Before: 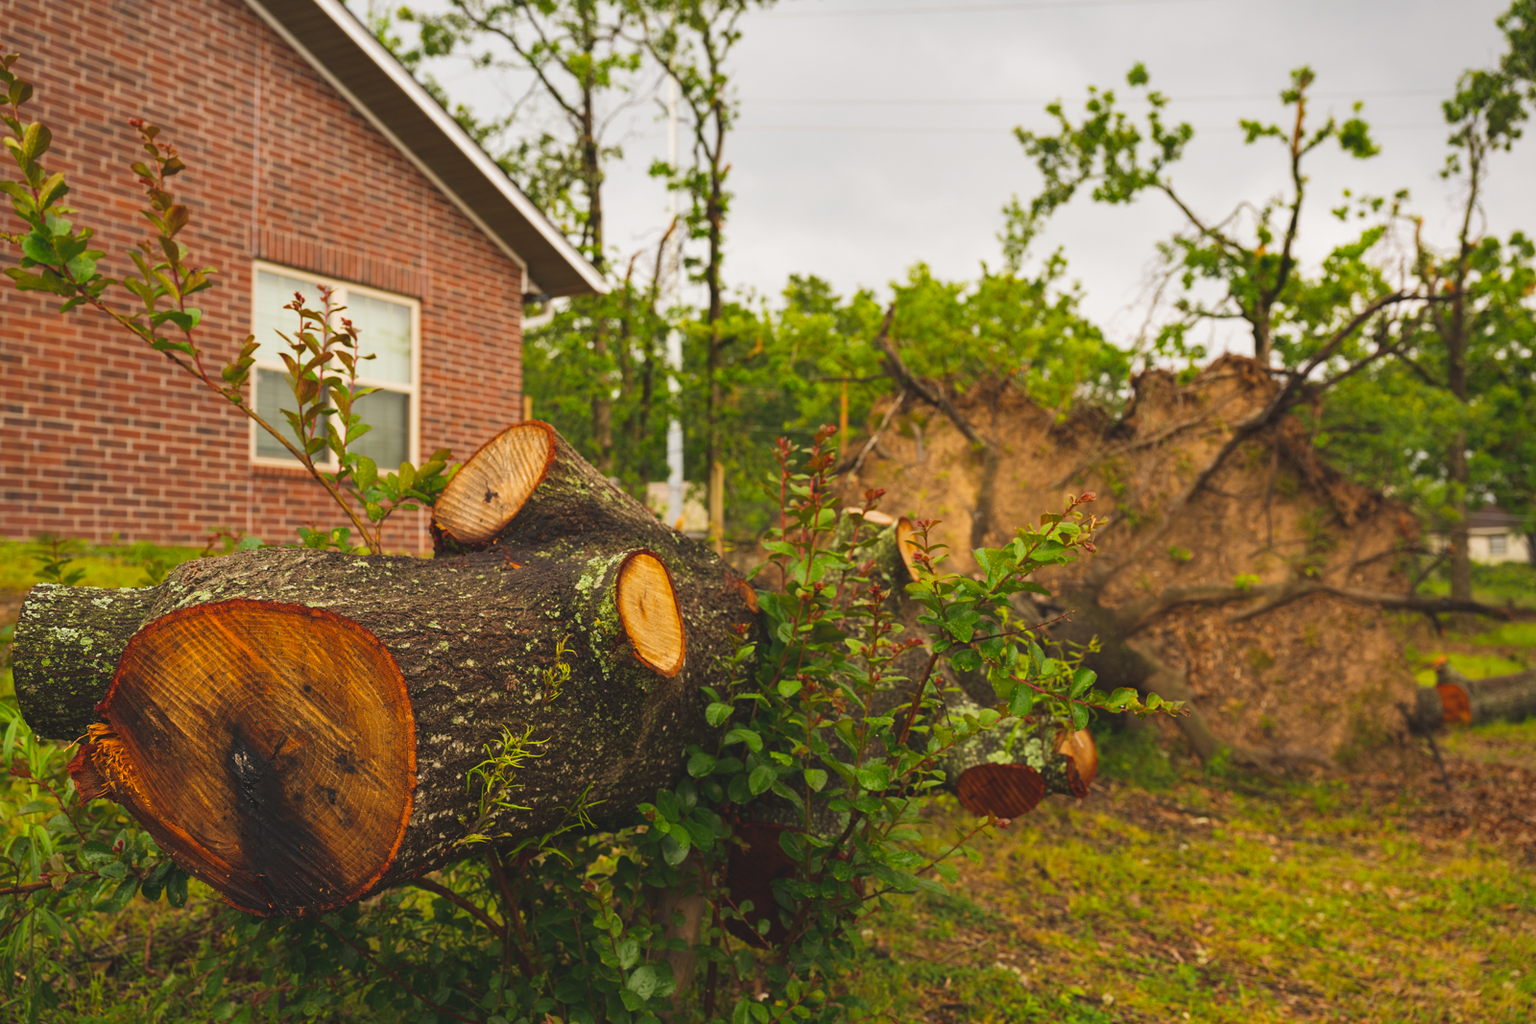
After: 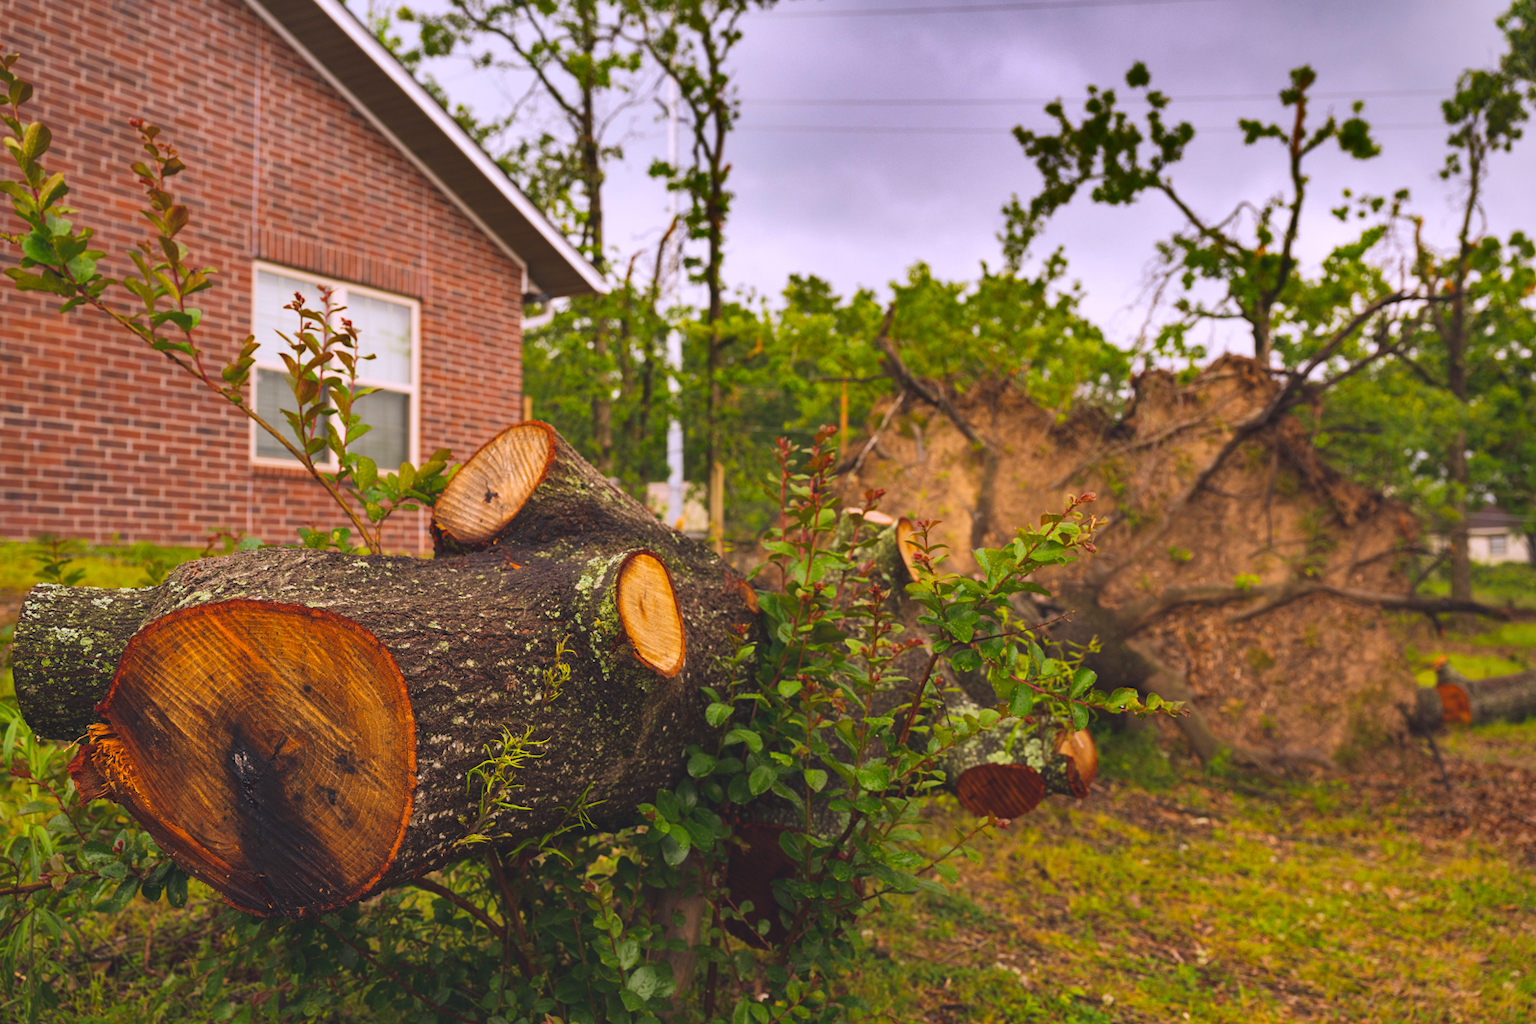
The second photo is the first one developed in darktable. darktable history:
shadows and highlights: shadows 24.5, highlights -78.15, soften with gaussian
white balance: red 1.042, blue 1.17
